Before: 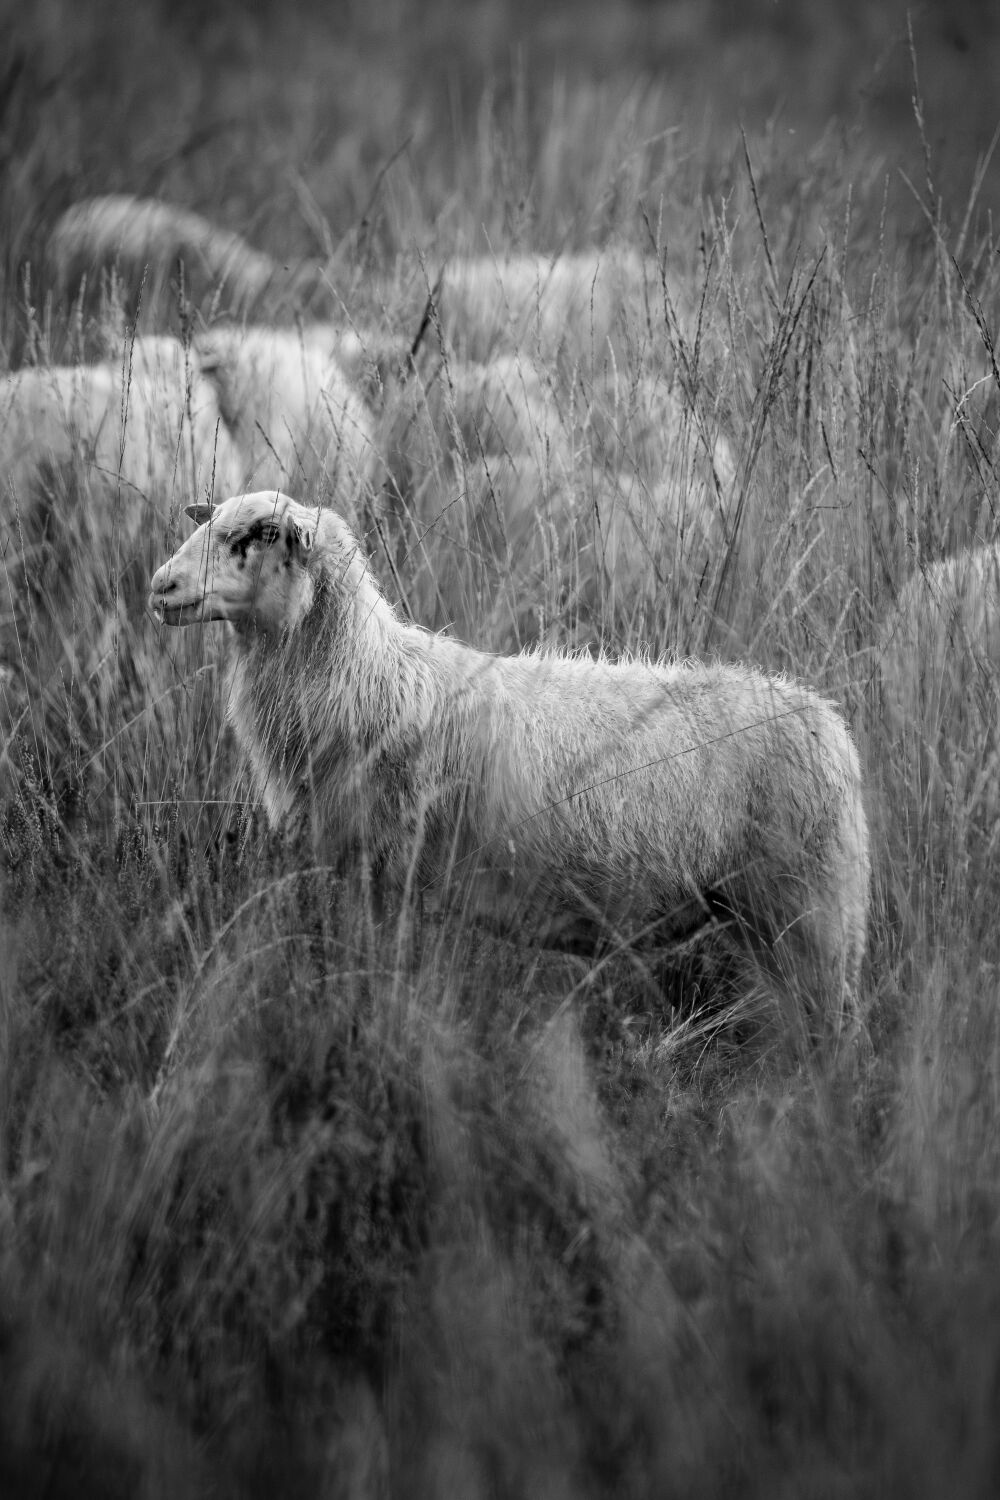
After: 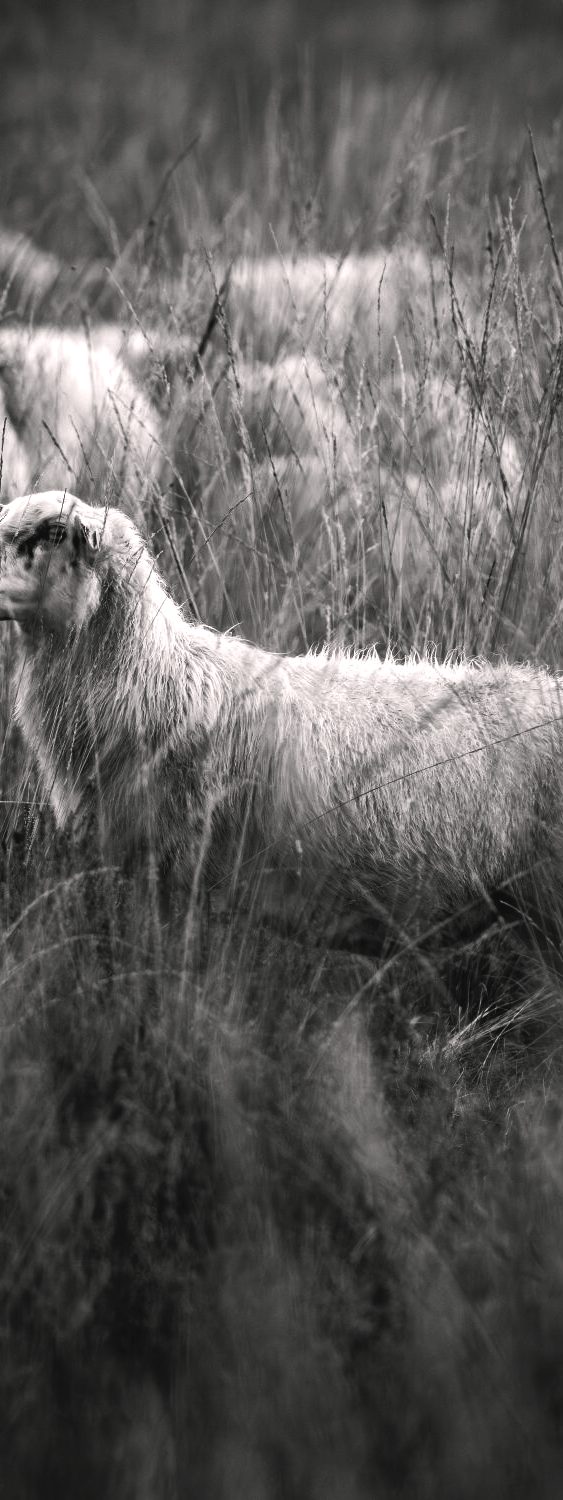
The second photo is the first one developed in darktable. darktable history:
exposure: exposure -0.07 EV, compensate exposure bias true, compensate highlight preservation false
color balance rgb: shadows lift › chroma 0.982%, shadows lift › hue 114.44°, highlights gain › chroma 0.934%, highlights gain › hue 29.04°, global offset › luminance 0.778%, perceptual saturation grading › global saturation 11.631%, perceptual brilliance grading › highlights 14.55%, perceptual brilliance grading › mid-tones -6.192%, perceptual brilliance grading › shadows -26.825%, global vibrance 20%
crop: left 21.31%, right 22.373%
tone curve: curves: ch0 [(0, 0) (0.003, 0.003) (0.011, 0.011) (0.025, 0.025) (0.044, 0.044) (0.069, 0.069) (0.1, 0.099) (0.136, 0.135) (0.177, 0.176) (0.224, 0.223) (0.277, 0.275) (0.335, 0.333) (0.399, 0.396) (0.468, 0.465) (0.543, 0.545) (0.623, 0.625) (0.709, 0.71) (0.801, 0.801) (0.898, 0.898) (1, 1)], color space Lab, independent channels, preserve colors none
